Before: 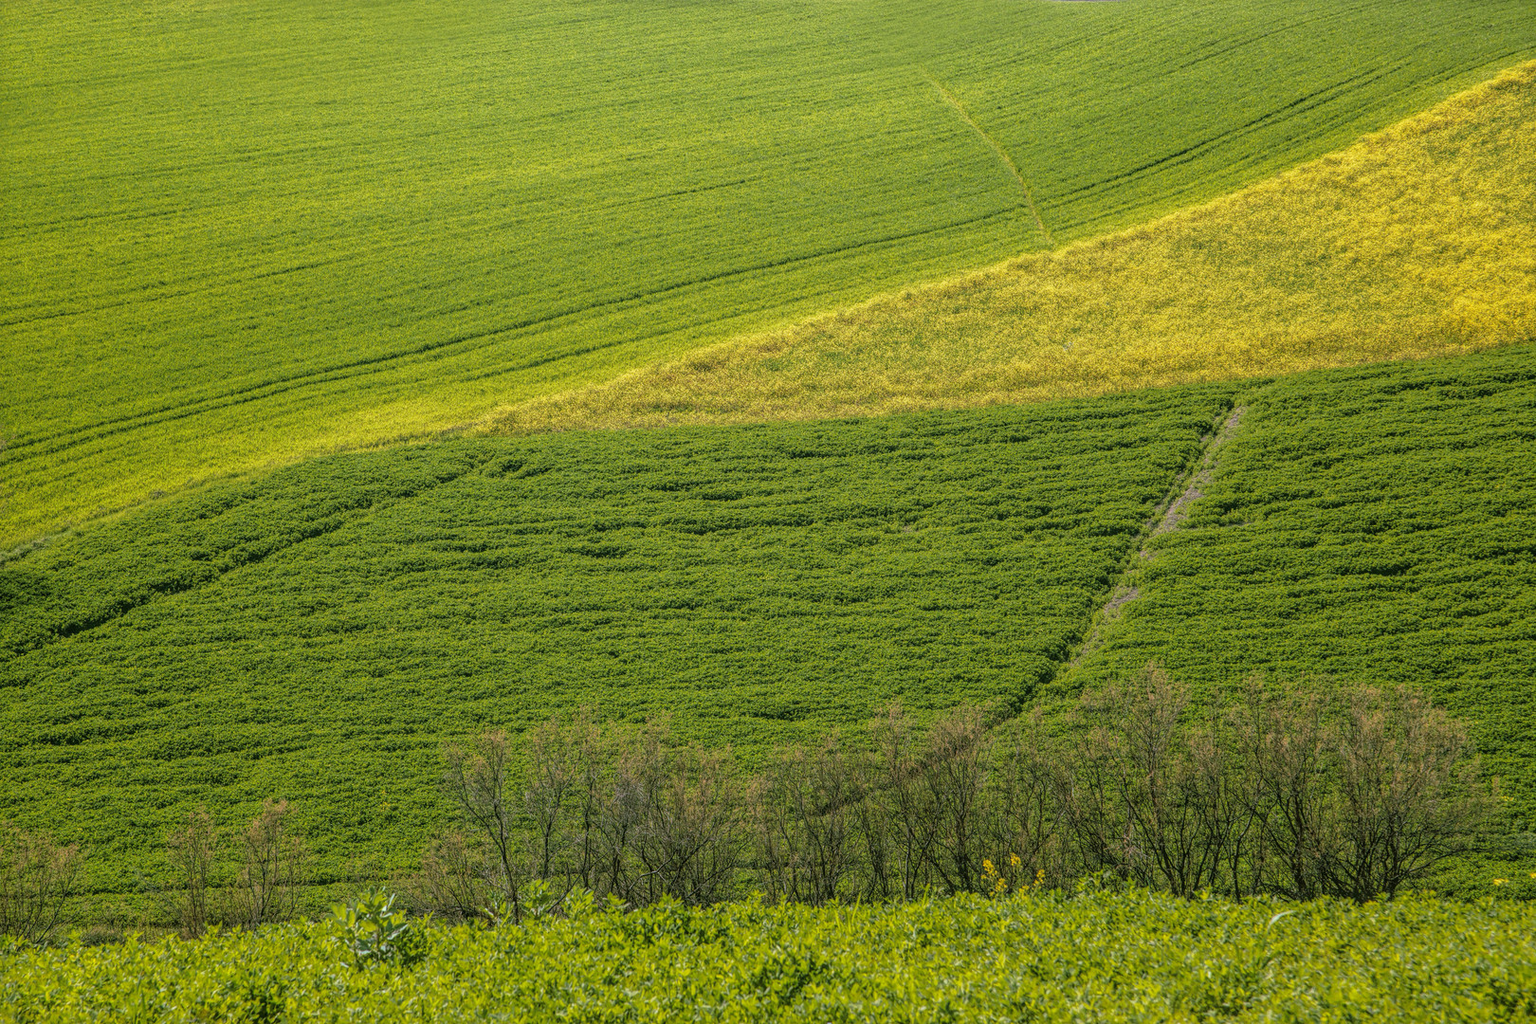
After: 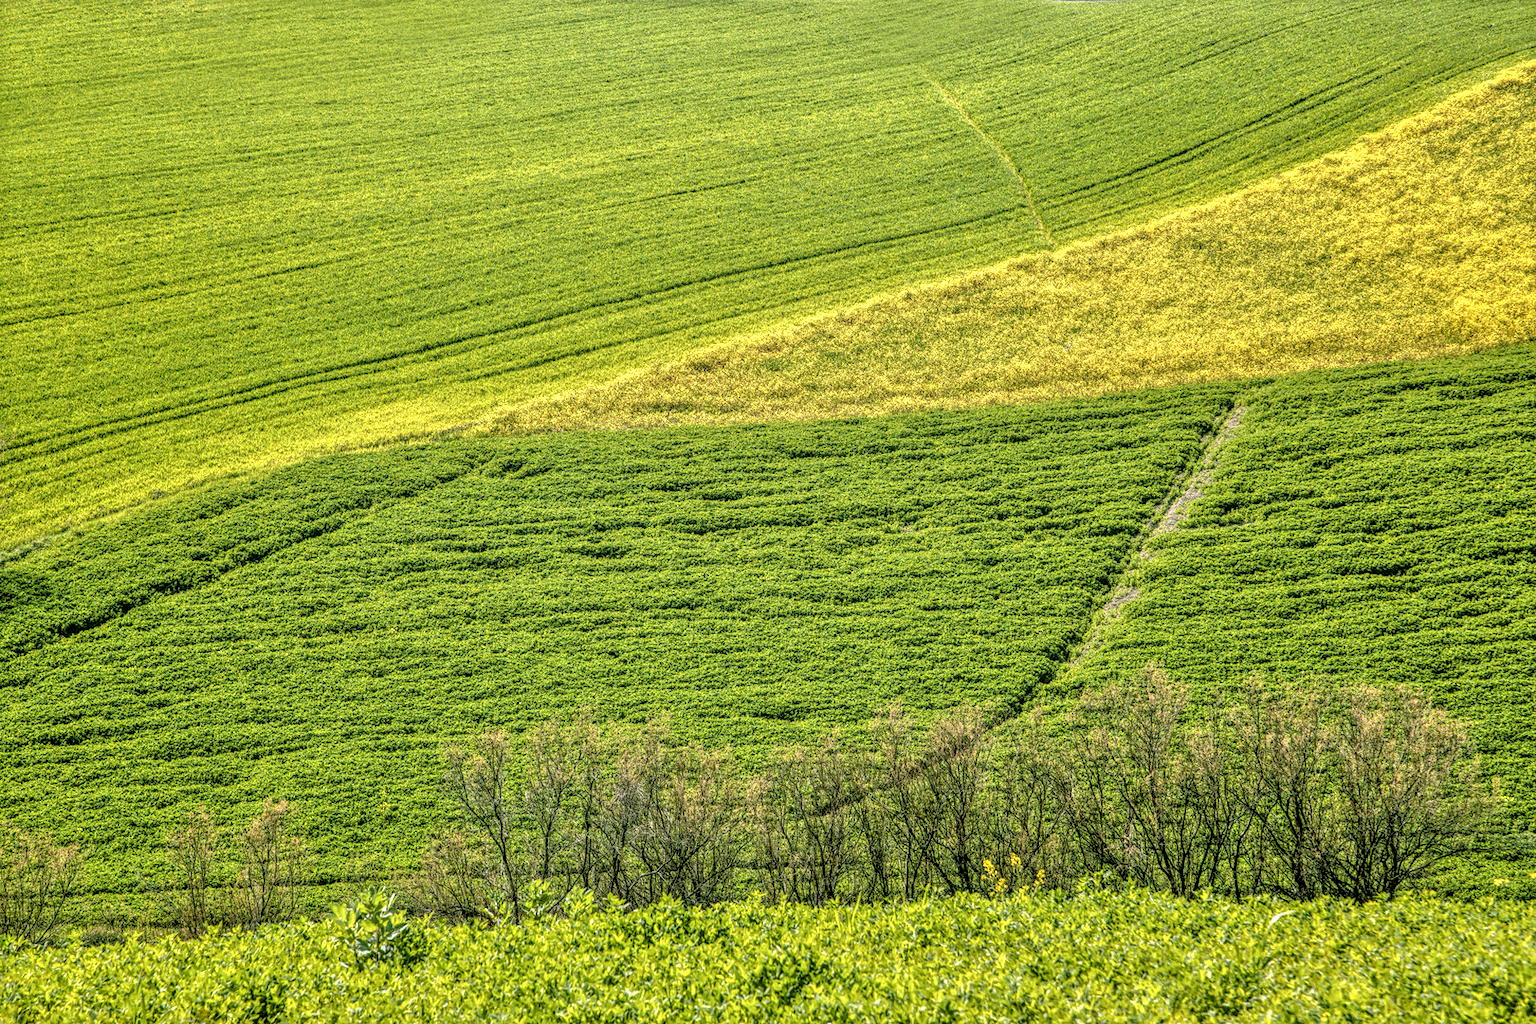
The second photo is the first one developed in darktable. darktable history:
local contrast: highlights 65%, shadows 54%, detail 169%, midtone range 0.514
white balance: emerald 1
tone equalizer: -7 EV 0.15 EV, -6 EV 0.6 EV, -5 EV 1.15 EV, -4 EV 1.33 EV, -3 EV 1.15 EV, -2 EV 0.6 EV, -1 EV 0.15 EV, mask exposure compensation -0.5 EV
